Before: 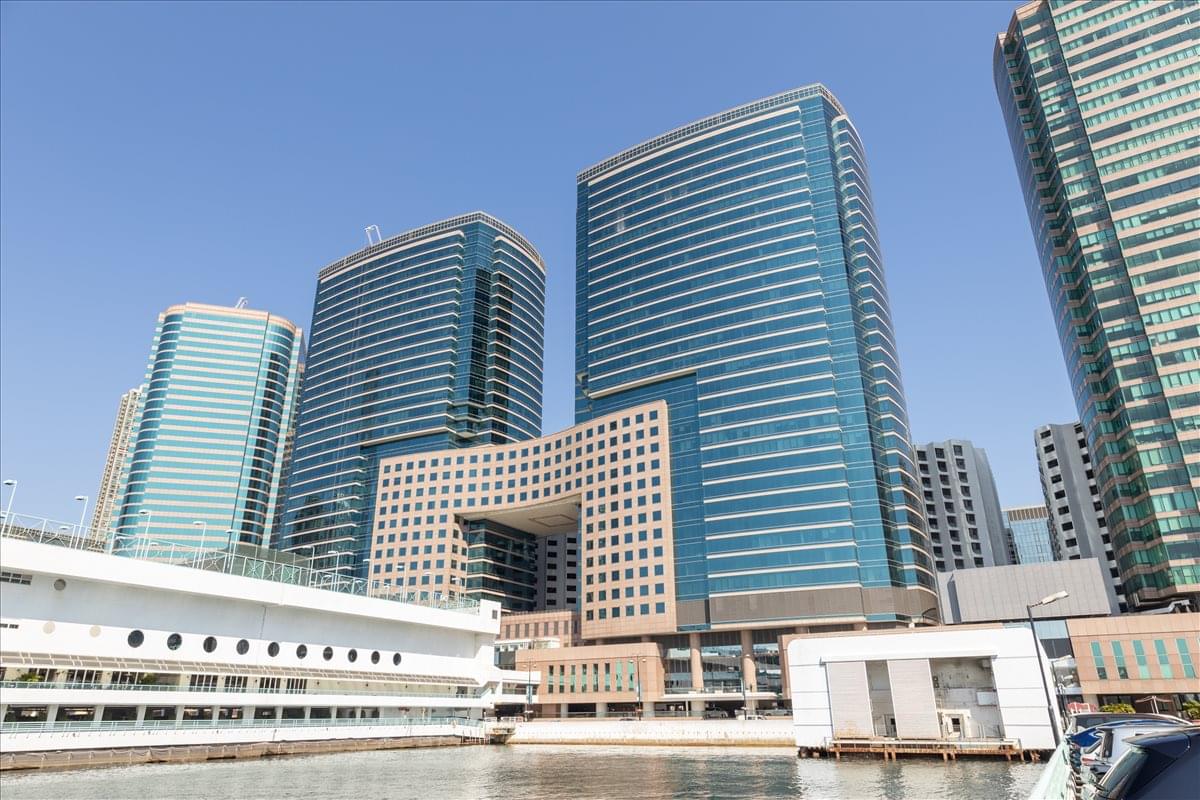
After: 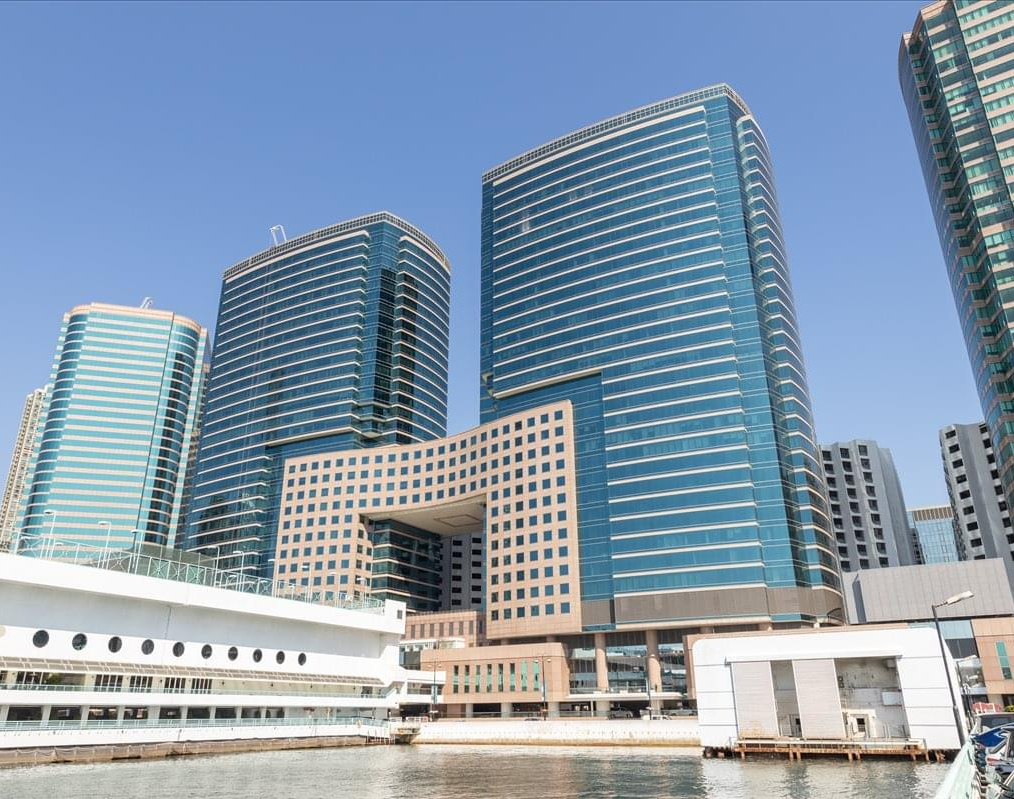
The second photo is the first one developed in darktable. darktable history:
crop: left 7.963%, right 7.531%
